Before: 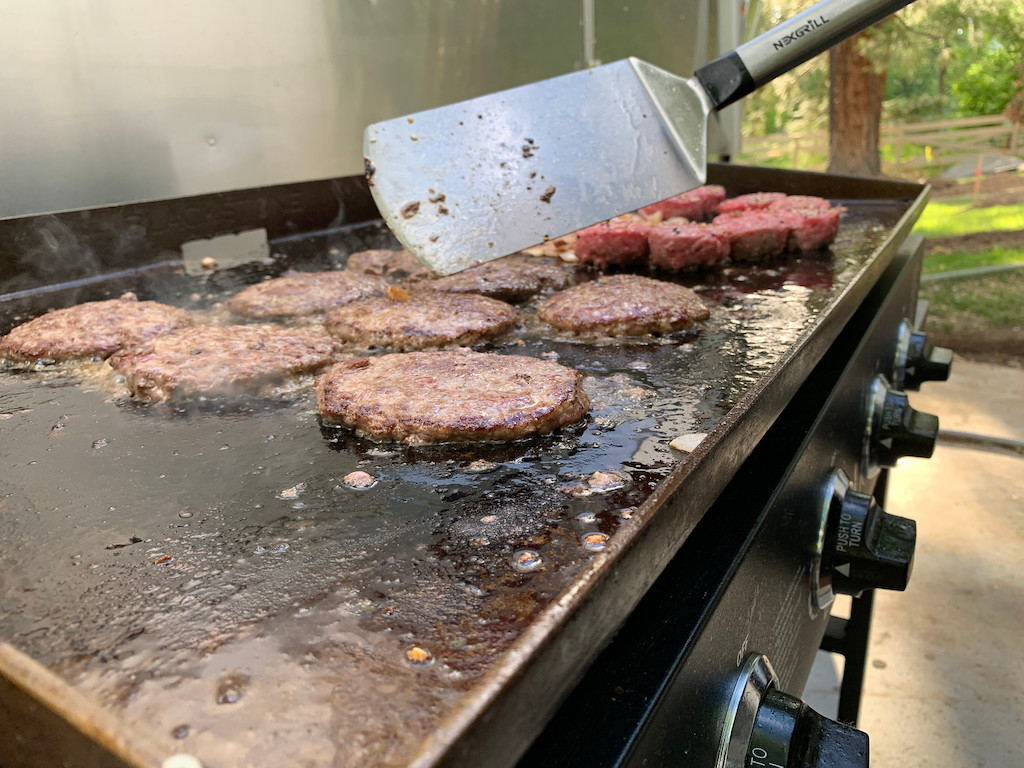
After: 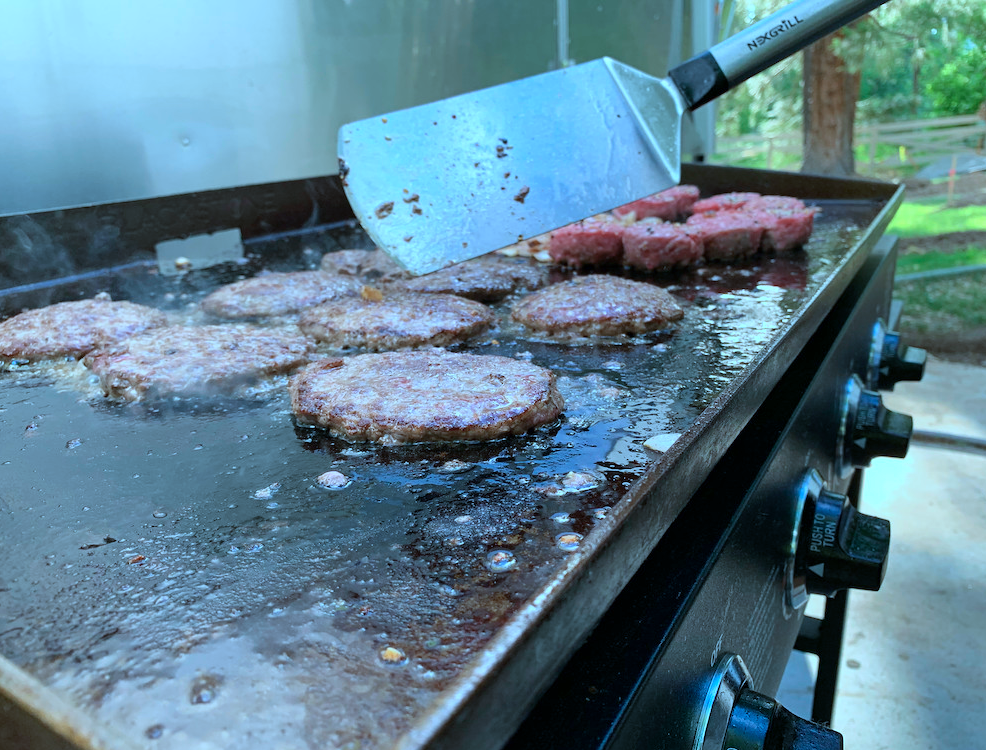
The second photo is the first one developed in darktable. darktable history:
color calibration: illuminant custom, x 0.434, y 0.395, temperature 3123.44 K
crop and rotate: left 2.582%, right 1.069%, bottom 2.233%
